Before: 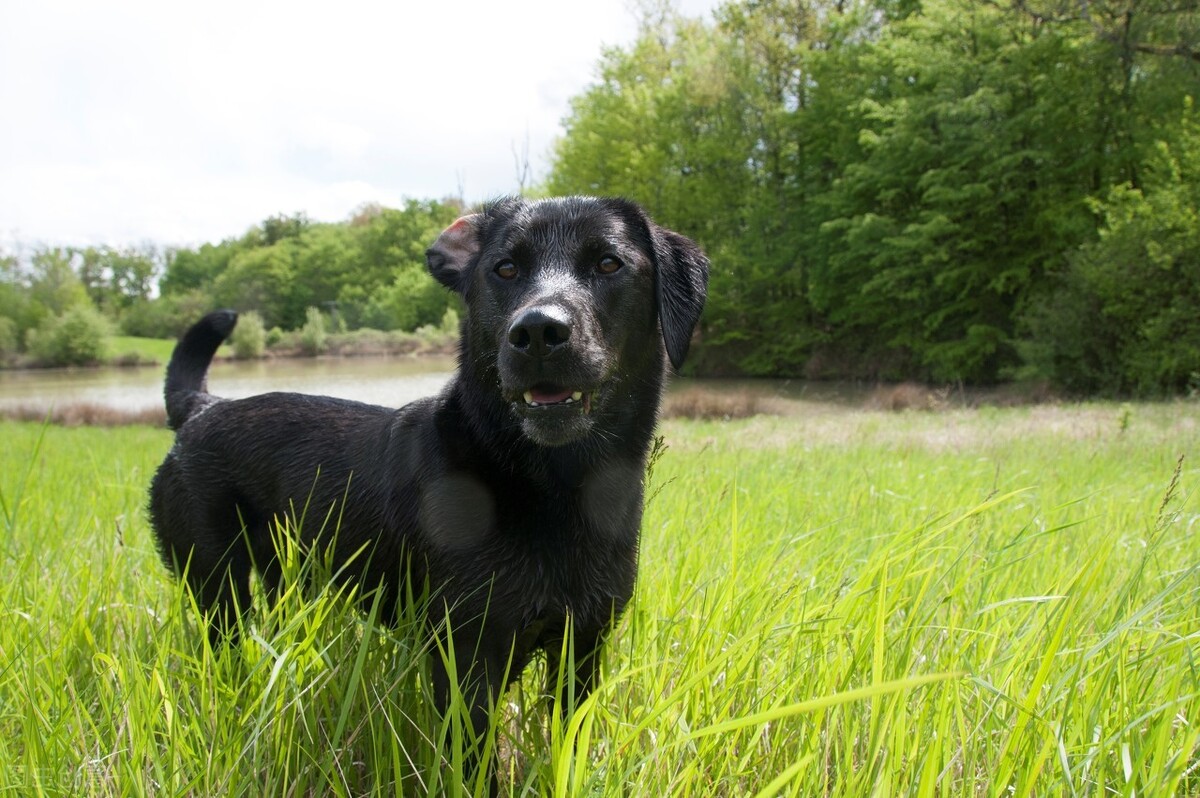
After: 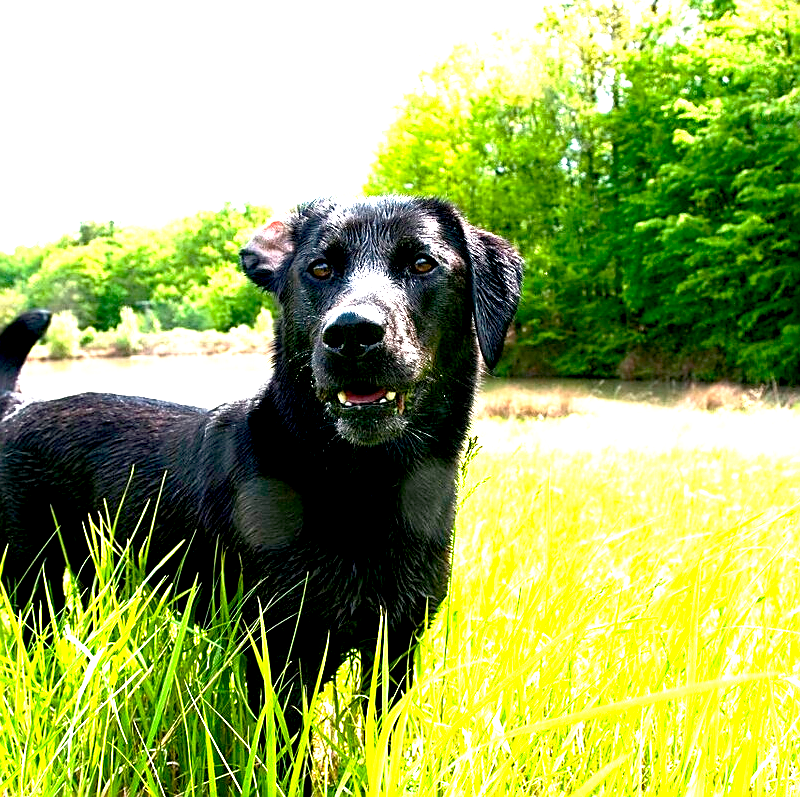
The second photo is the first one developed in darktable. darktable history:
exposure: black level correction 0, exposure 1.45 EV, compensate highlight preservation false
crop and rotate: left 15.54%, right 17.731%
color balance rgb: shadows lift › chroma 2.001%, shadows lift › hue 248.58°, linear chroma grading › global chroma 15.395%, perceptual saturation grading › global saturation 20%, perceptual saturation grading › highlights -25.566%, perceptual saturation grading › shadows 24.911%, perceptual brilliance grading › global brilliance 14.198%, perceptual brilliance grading › shadows -35.29%, global vibrance 9.748%
tone equalizer: on, module defaults
base curve: curves: ch0 [(0.017, 0) (0.425, 0.441) (0.844, 0.933) (1, 1)], preserve colors none
sharpen: amount 0.59
contrast brightness saturation: saturation -0.052
